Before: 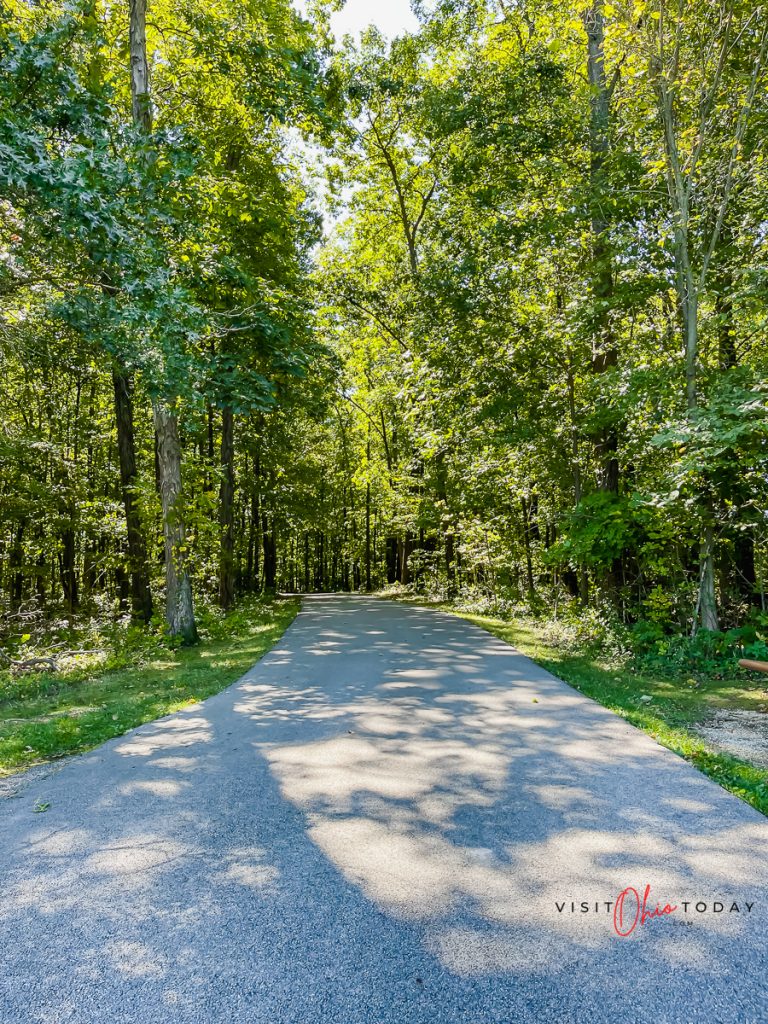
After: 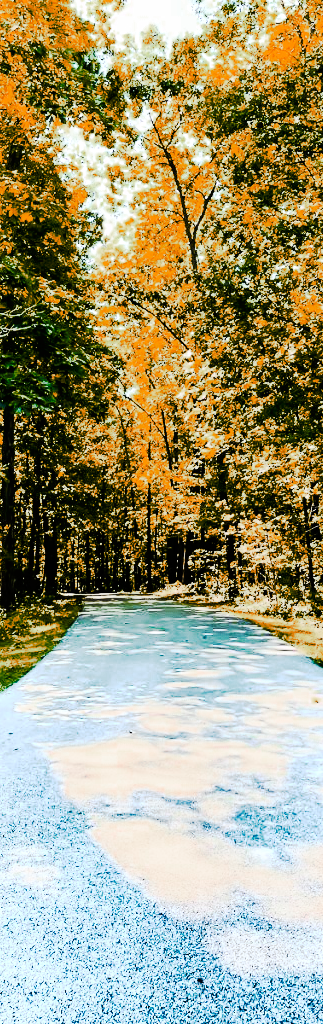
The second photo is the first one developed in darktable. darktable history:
crop: left 28.583%, right 29.231%
color zones: curves: ch0 [(0, 0.299) (0.25, 0.383) (0.456, 0.352) (0.736, 0.571)]; ch1 [(0, 0.63) (0.151, 0.568) (0.254, 0.416) (0.47, 0.558) (0.732, 0.37) (0.909, 0.492)]; ch2 [(0.004, 0.604) (0.158, 0.443) (0.257, 0.403) (0.761, 0.468)]
tone curve: curves: ch0 [(0, 0) (0.003, 0.002) (0.011, 0.004) (0.025, 0.005) (0.044, 0.009) (0.069, 0.013) (0.1, 0.017) (0.136, 0.036) (0.177, 0.066) (0.224, 0.102) (0.277, 0.143) (0.335, 0.197) (0.399, 0.268) (0.468, 0.389) (0.543, 0.549) (0.623, 0.714) (0.709, 0.801) (0.801, 0.854) (0.898, 0.9) (1, 1)], preserve colors none
rgb curve: curves: ch0 [(0, 0) (0.21, 0.15) (0.24, 0.21) (0.5, 0.75) (0.75, 0.96) (0.89, 0.99) (1, 1)]; ch1 [(0, 0.02) (0.21, 0.13) (0.25, 0.2) (0.5, 0.67) (0.75, 0.9) (0.89, 0.97) (1, 1)]; ch2 [(0, 0.02) (0.21, 0.13) (0.25, 0.2) (0.5, 0.67) (0.75, 0.9) (0.89, 0.97) (1, 1)], compensate middle gray true
